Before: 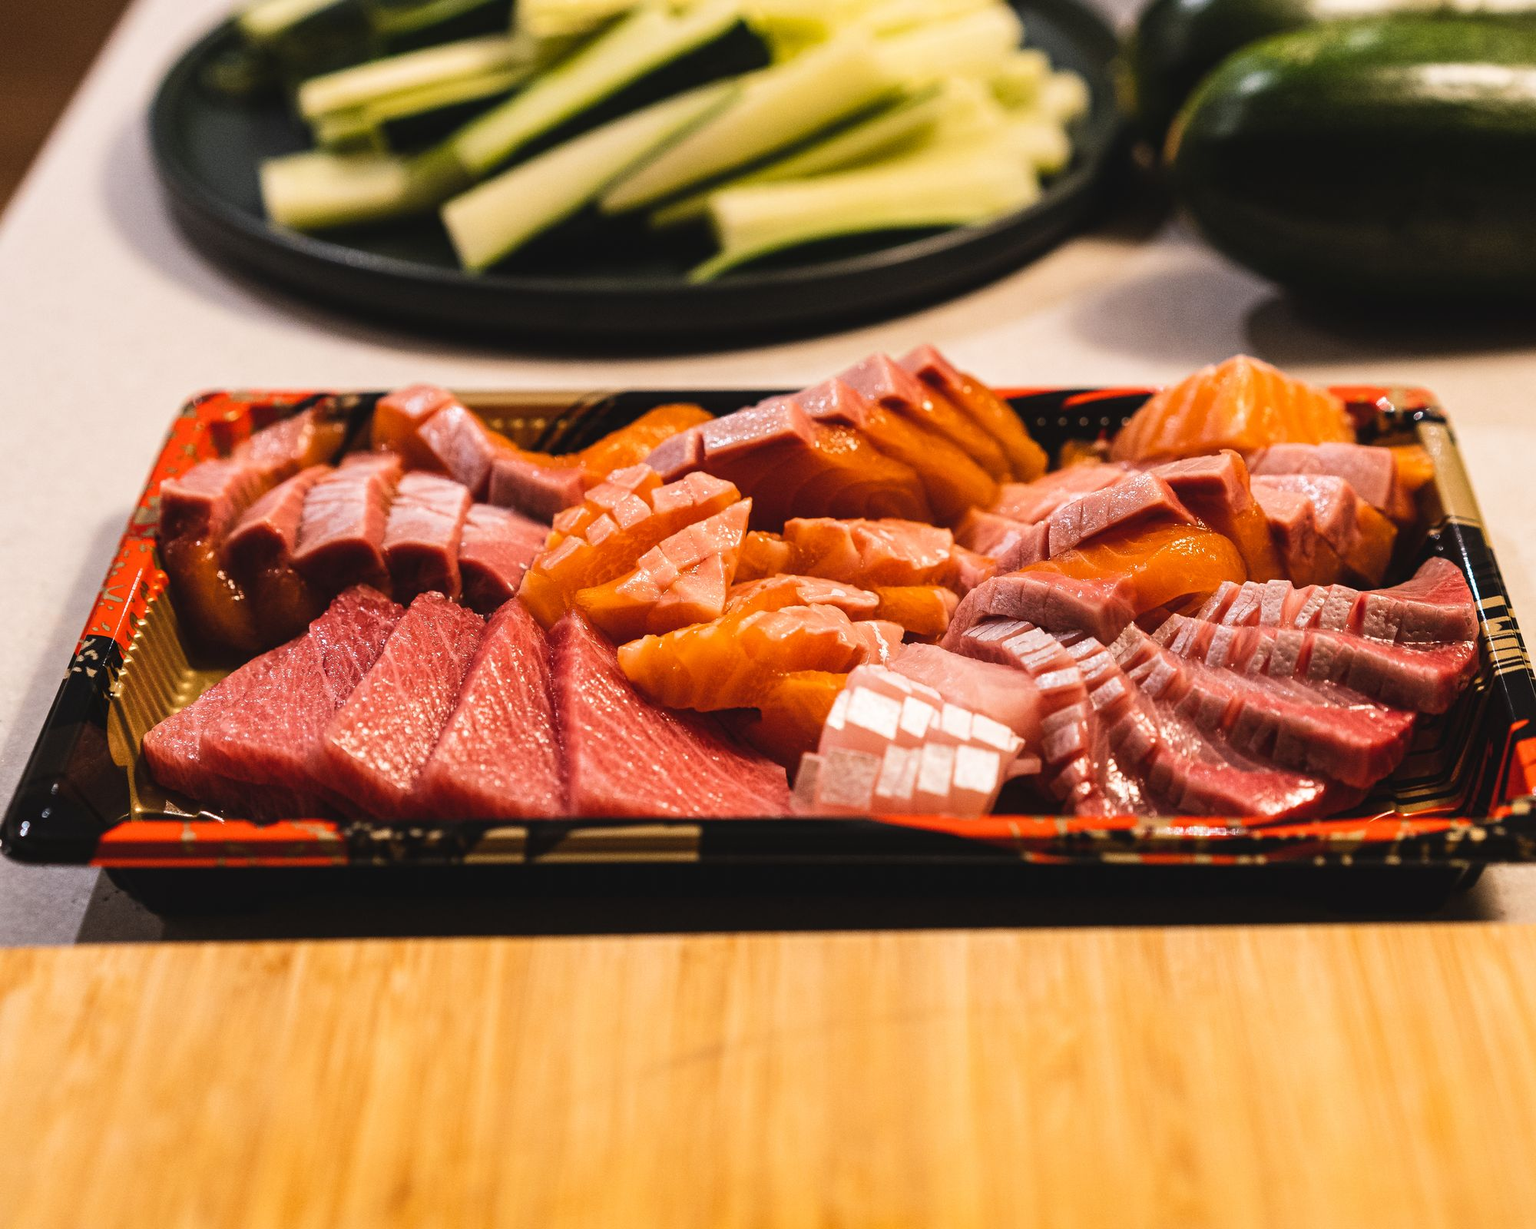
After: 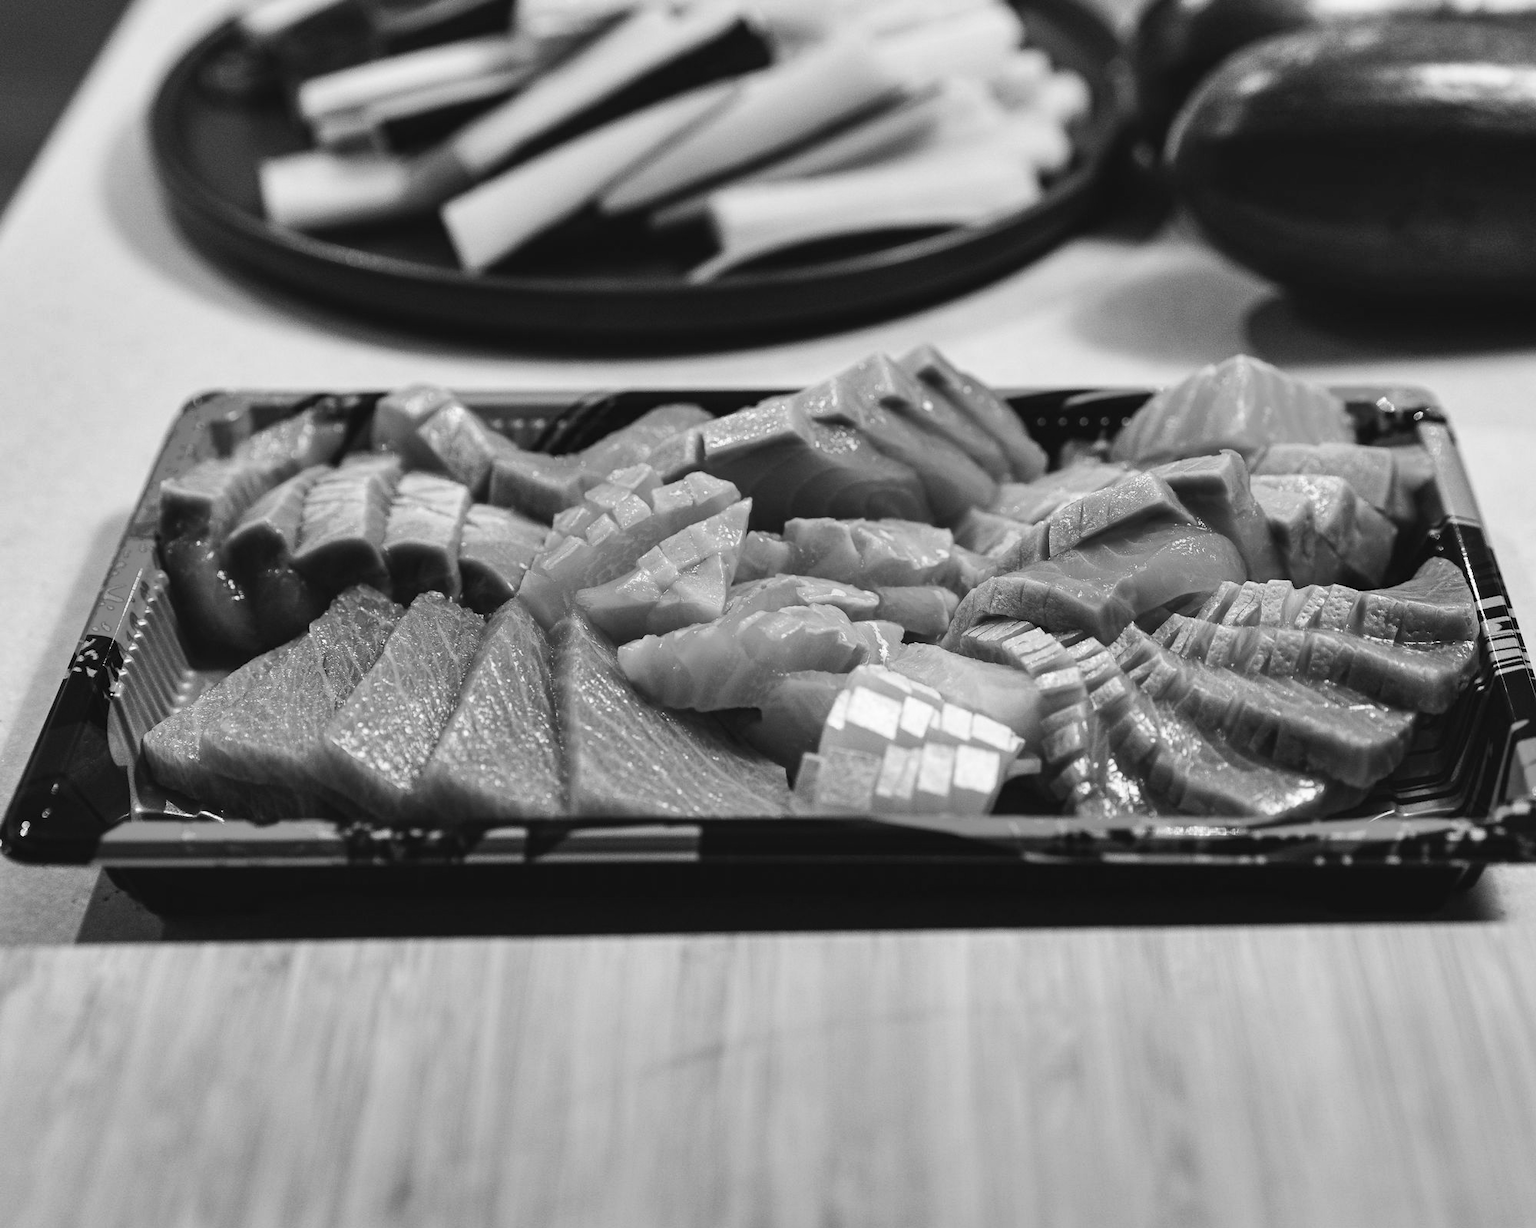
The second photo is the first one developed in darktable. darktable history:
white balance: red 0.984, blue 1.059
shadows and highlights: low approximation 0.01, soften with gaussian
monochrome: on, module defaults
